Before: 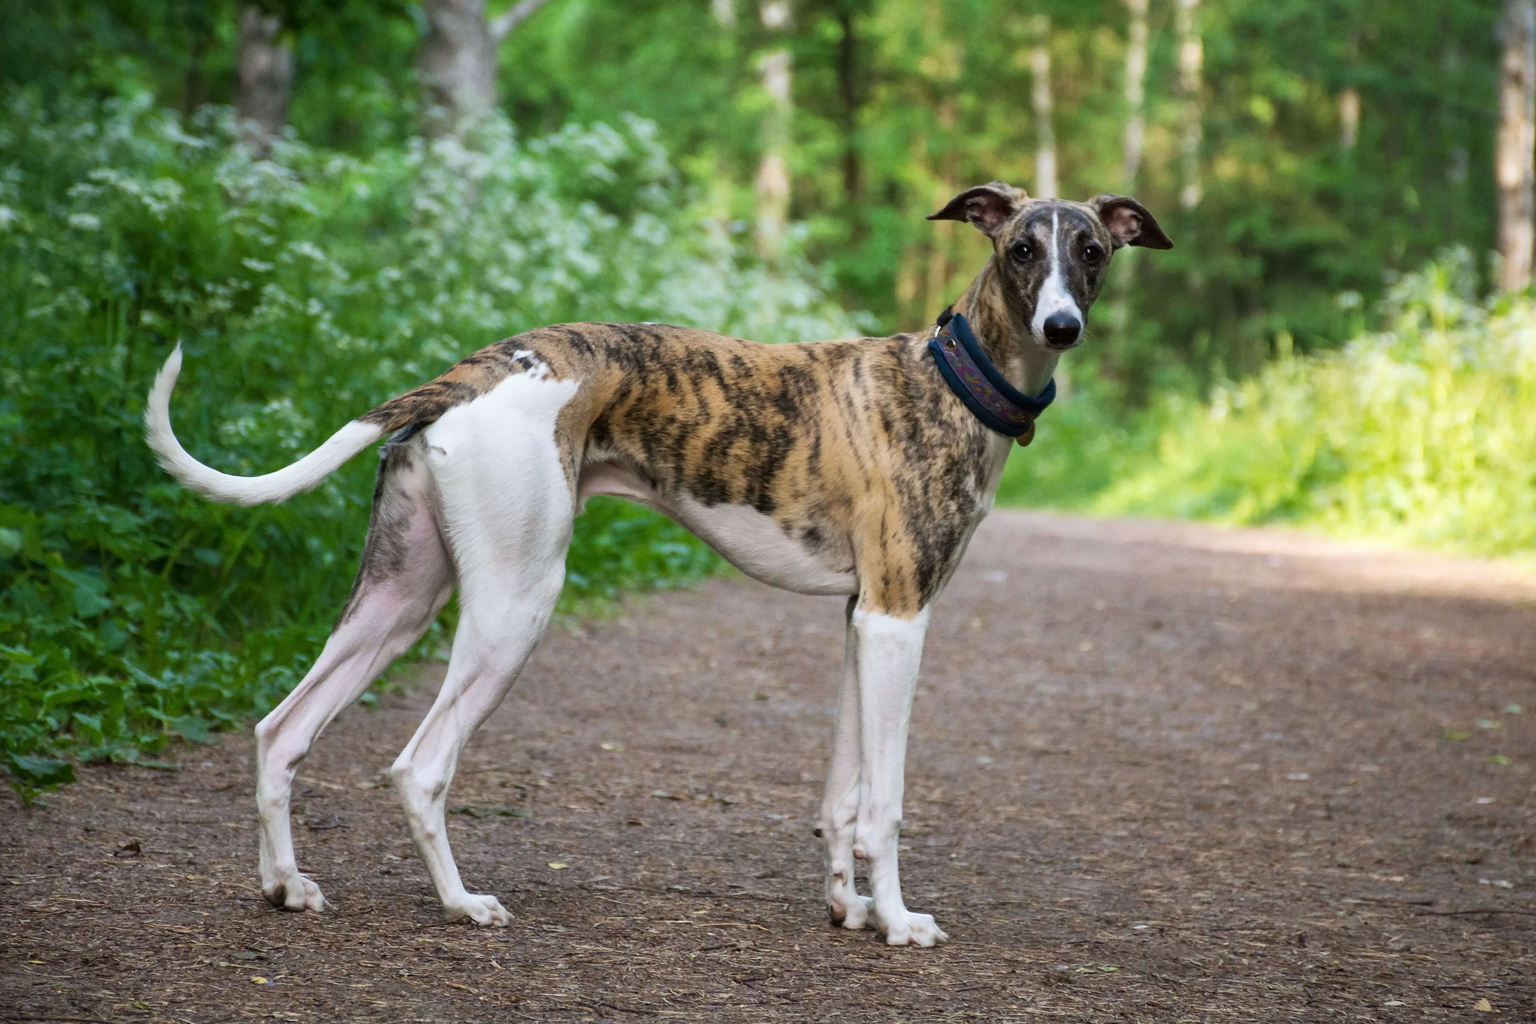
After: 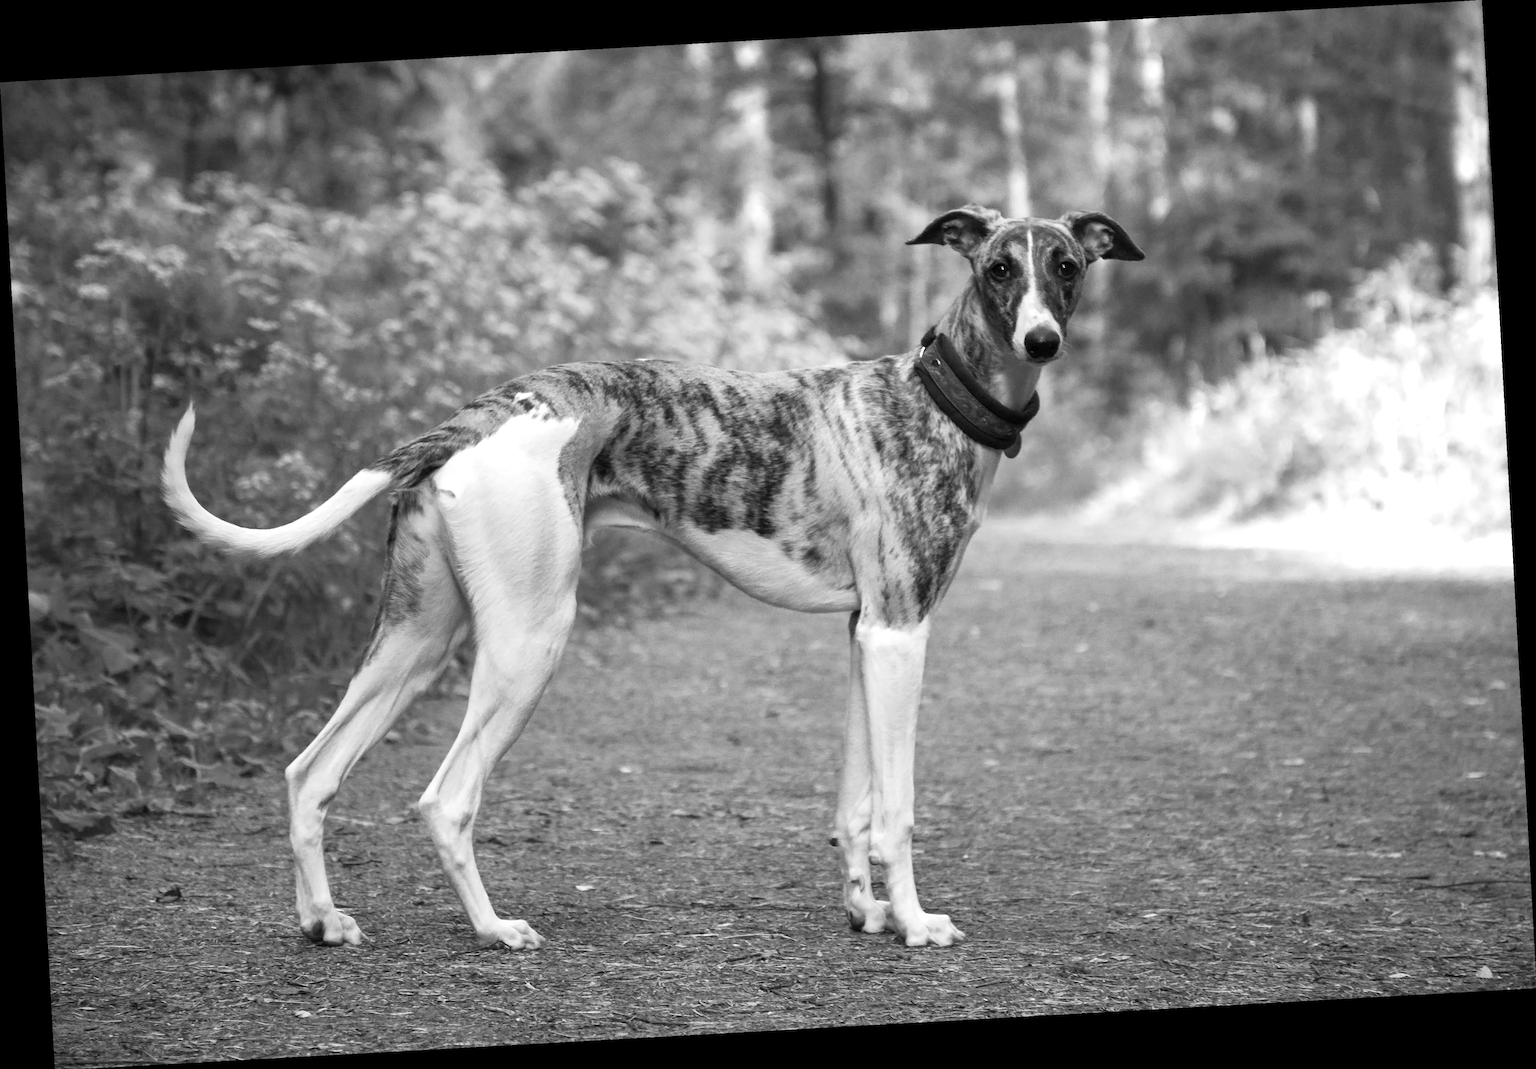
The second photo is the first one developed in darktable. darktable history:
exposure: exposure 0.661 EV, compensate highlight preservation false
monochrome: a 26.22, b 42.67, size 0.8
rotate and perspective: rotation -3.18°, automatic cropping off
